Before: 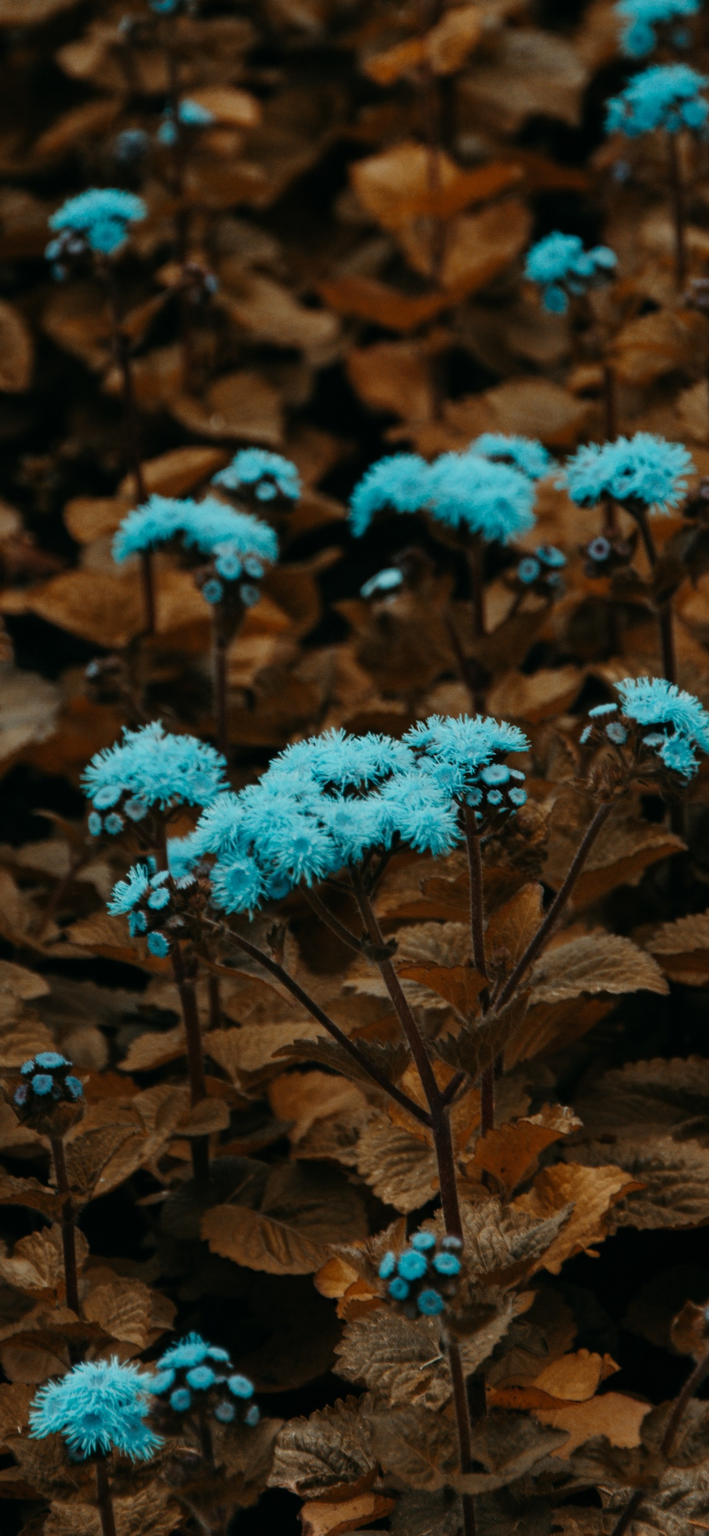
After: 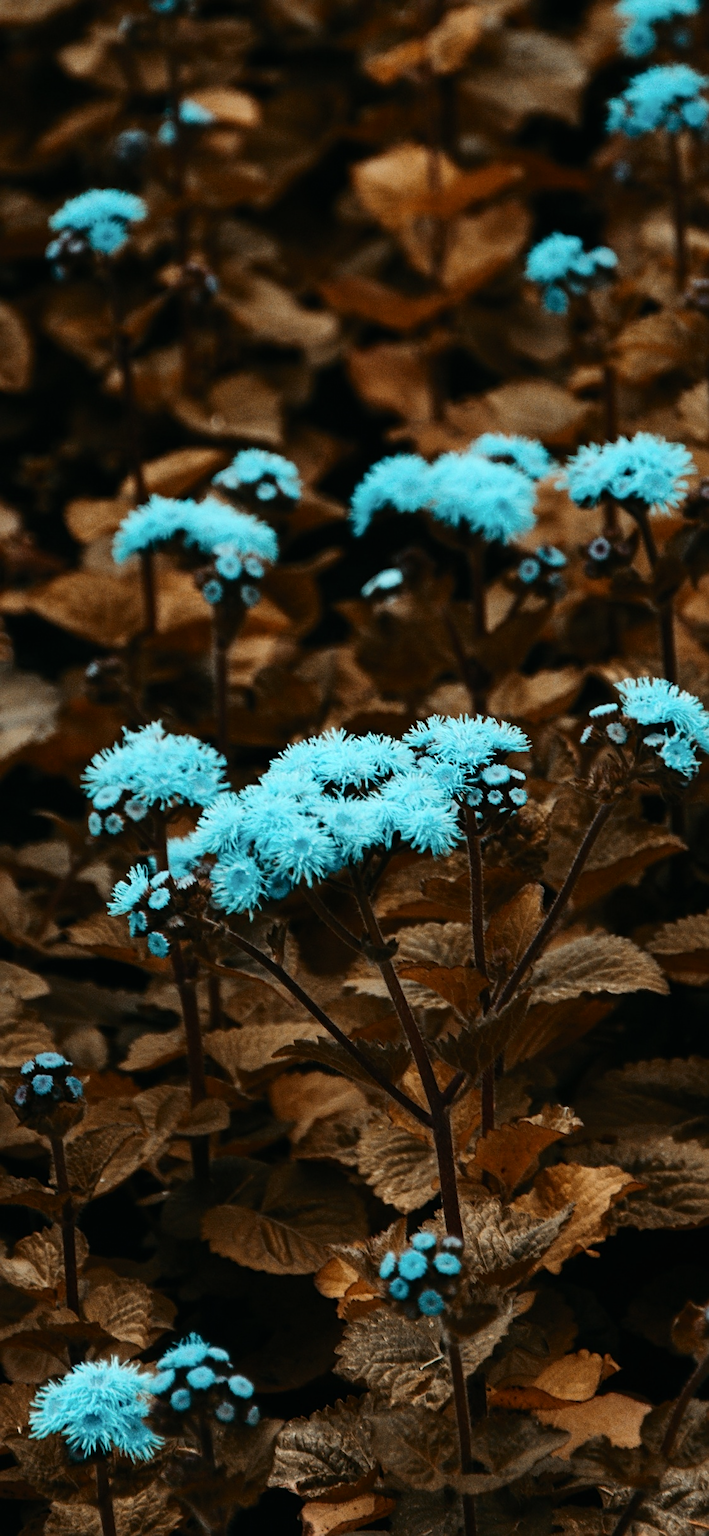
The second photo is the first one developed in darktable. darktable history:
tone curve: curves: ch0 [(0, 0) (0.003, 0.005) (0.011, 0.013) (0.025, 0.027) (0.044, 0.044) (0.069, 0.06) (0.1, 0.081) (0.136, 0.114) (0.177, 0.16) (0.224, 0.211) (0.277, 0.277) (0.335, 0.354) (0.399, 0.435) (0.468, 0.538) (0.543, 0.626) (0.623, 0.708) (0.709, 0.789) (0.801, 0.867) (0.898, 0.935) (1, 1)], color space Lab, independent channels, preserve colors none
sharpen: on, module defaults
tone equalizer: -8 EV -0.453 EV, -7 EV -0.365 EV, -6 EV -0.314 EV, -5 EV -0.245 EV, -3 EV 0.204 EV, -2 EV 0.313 EV, -1 EV 0.396 EV, +0 EV 0.391 EV
